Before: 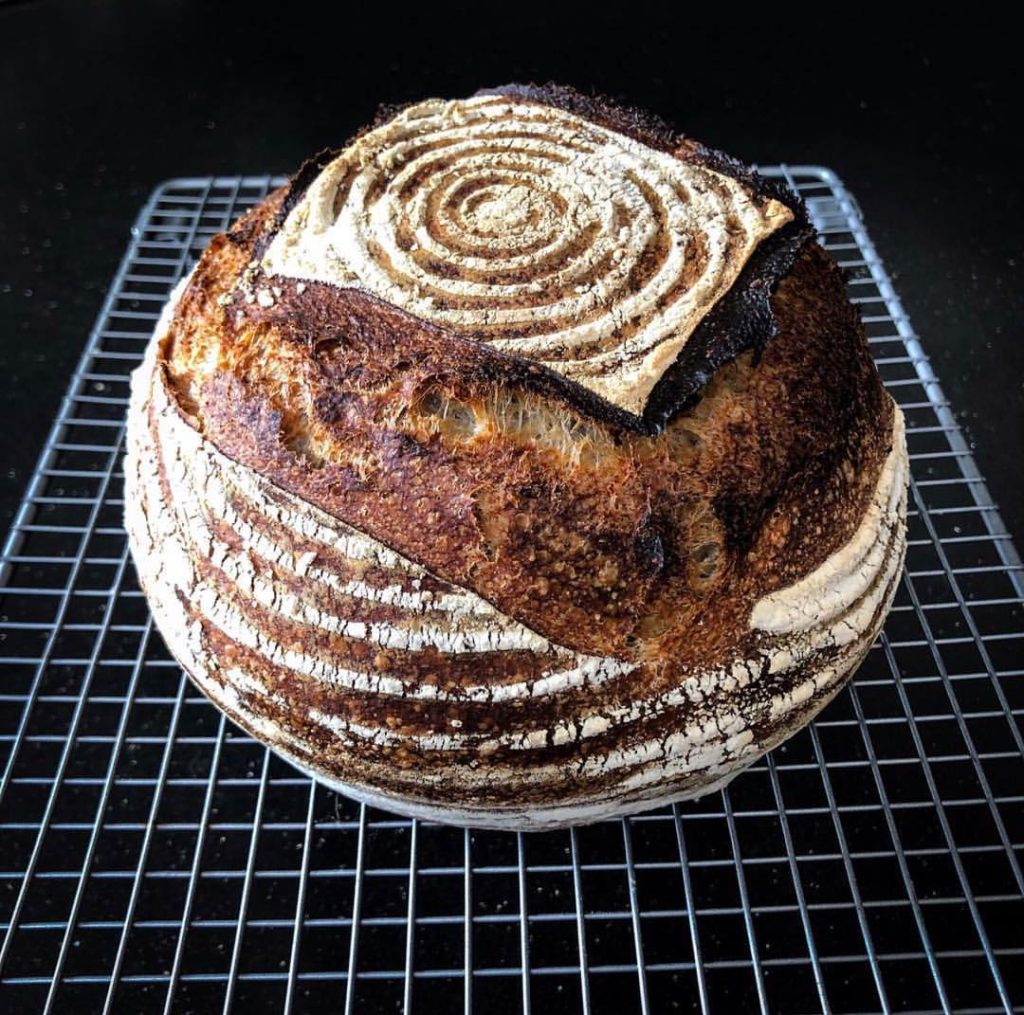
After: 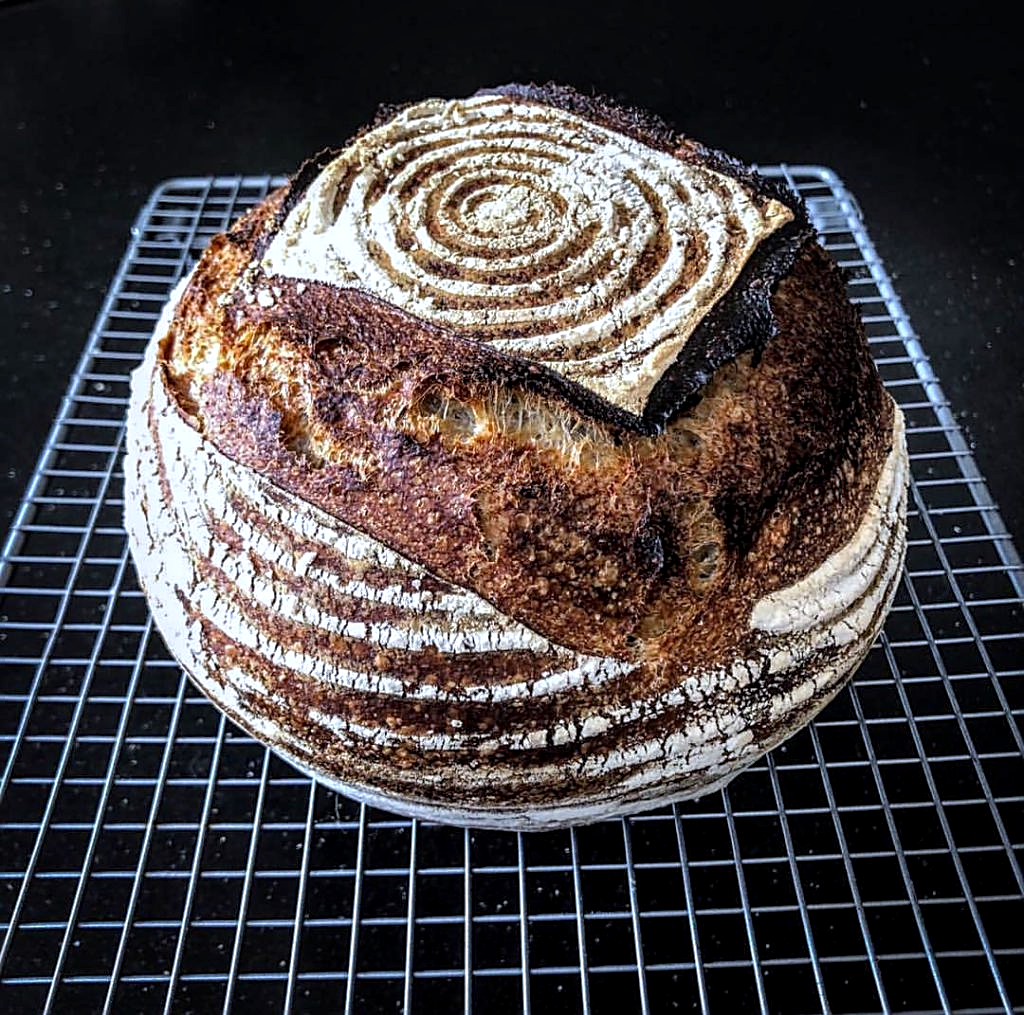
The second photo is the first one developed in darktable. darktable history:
sharpen: on, module defaults
white balance: red 0.954, blue 1.079
local contrast: detail 142%
